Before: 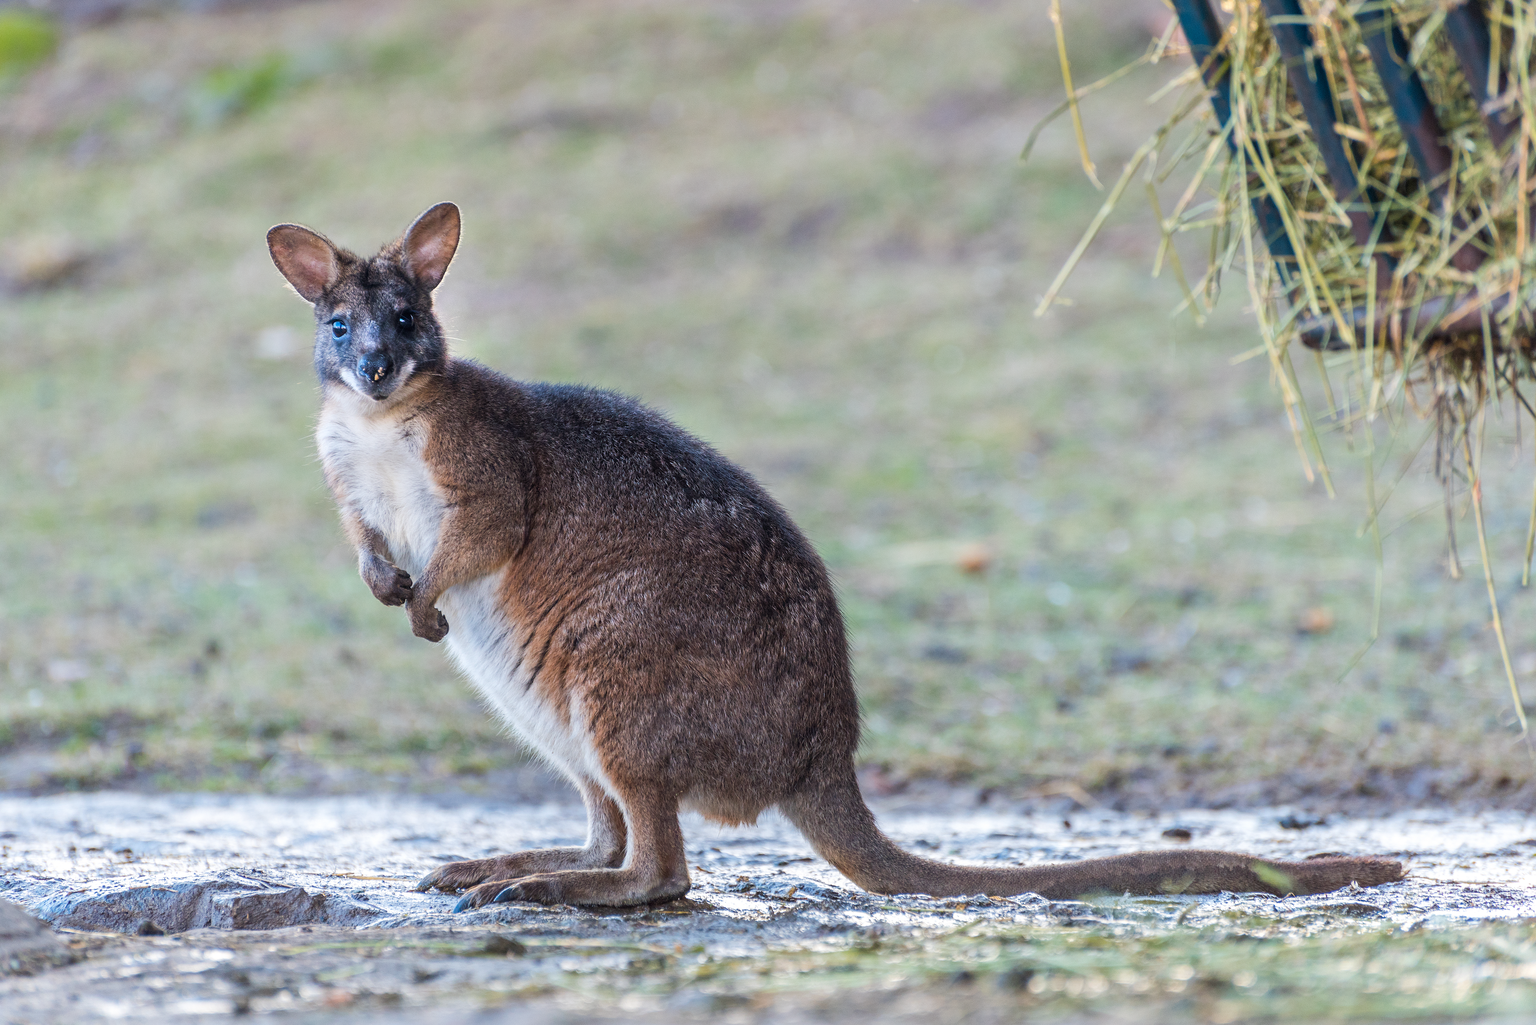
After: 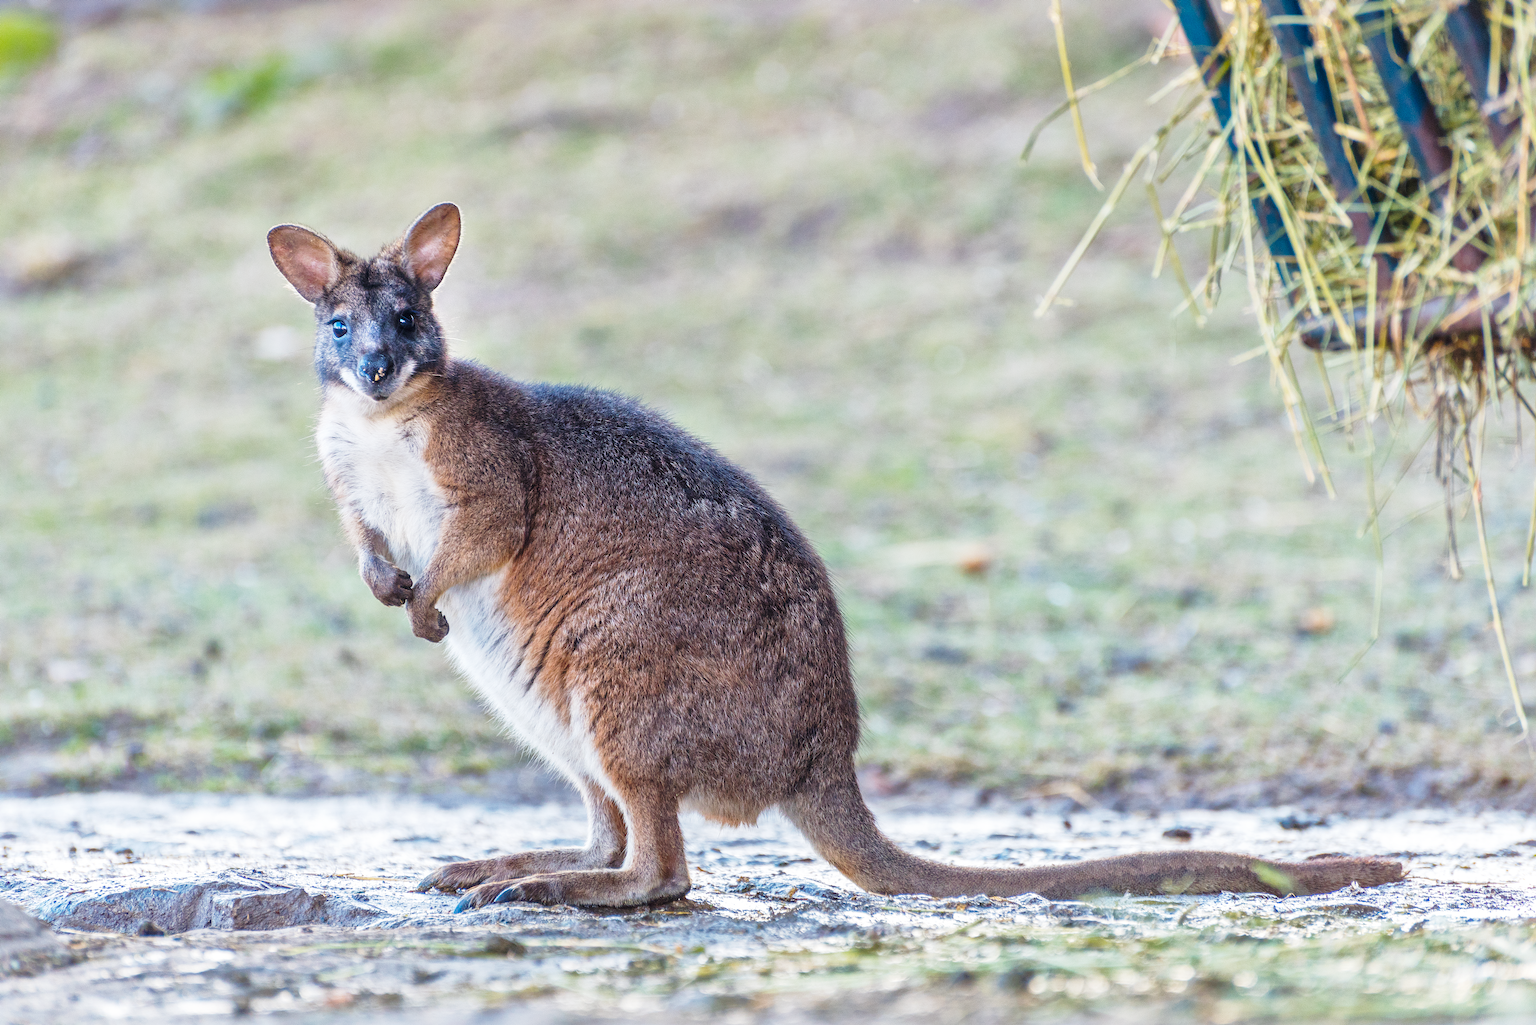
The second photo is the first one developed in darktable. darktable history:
shadows and highlights: on, module defaults
base curve: curves: ch0 [(0, 0) (0.028, 0.03) (0.121, 0.232) (0.46, 0.748) (0.859, 0.968) (1, 1)], preserve colors none
